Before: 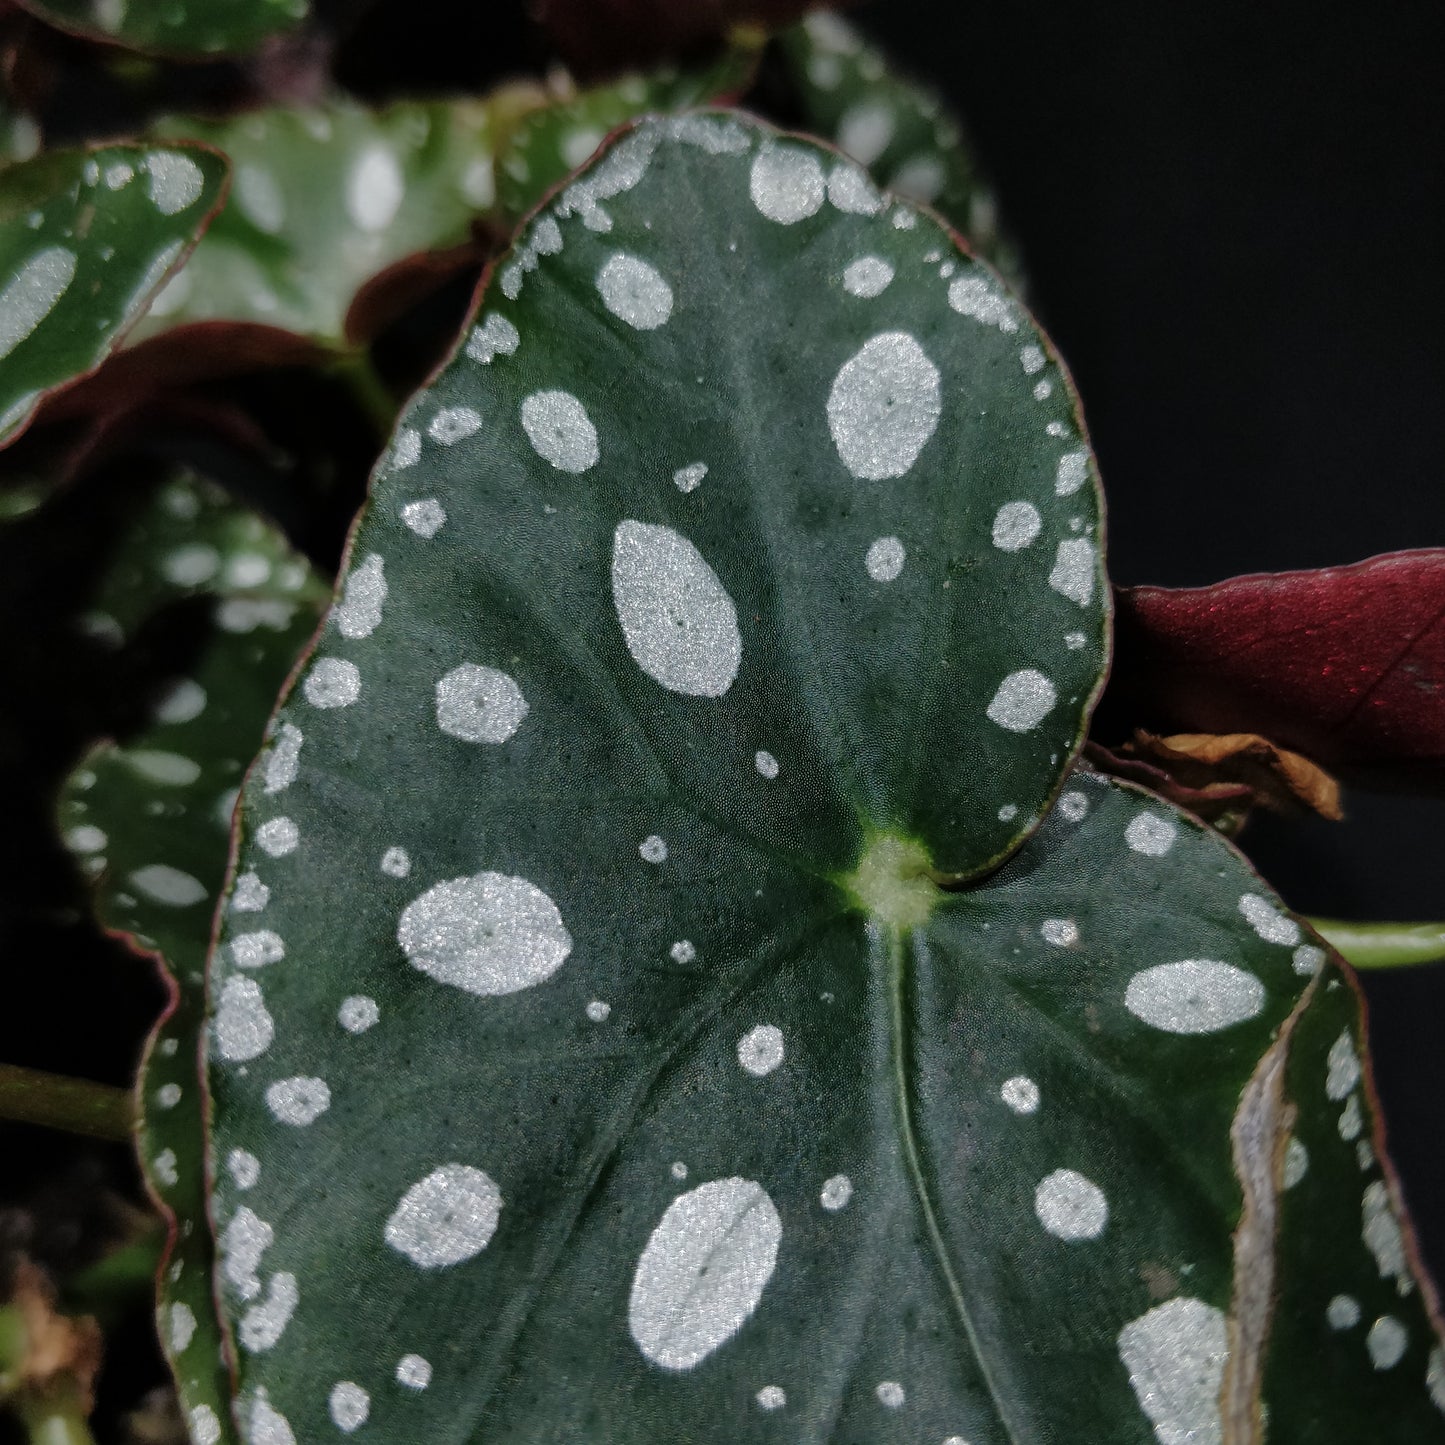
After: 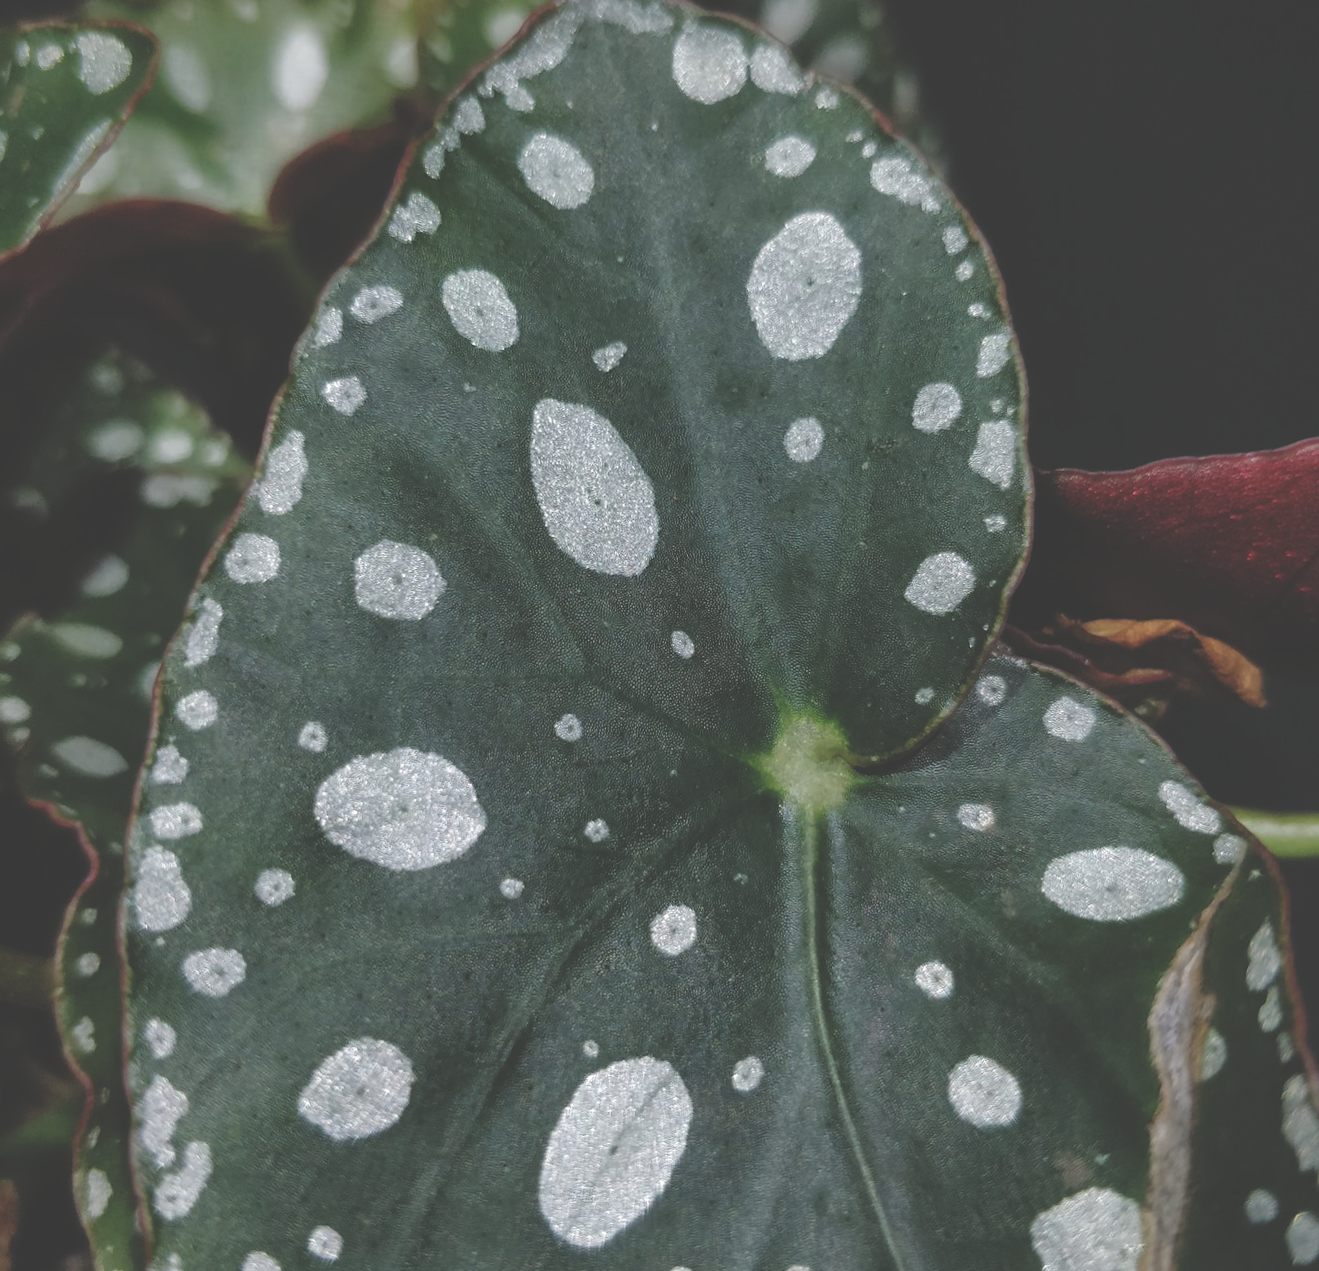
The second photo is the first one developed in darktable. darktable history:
rotate and perspective: rotation -1.32°, lens shift (horizontal) -0.031, crop left 0.015, crop right 0.985, crop top 0.047, crop bottom 0.982
crop and rotate: angle -1.96°, left 3.097%, top 4.154%, right 1.586%, bottom 0.529%
exposure: black level correction -0.041, exposure 0.064 EV, compensate highlight preservation false
